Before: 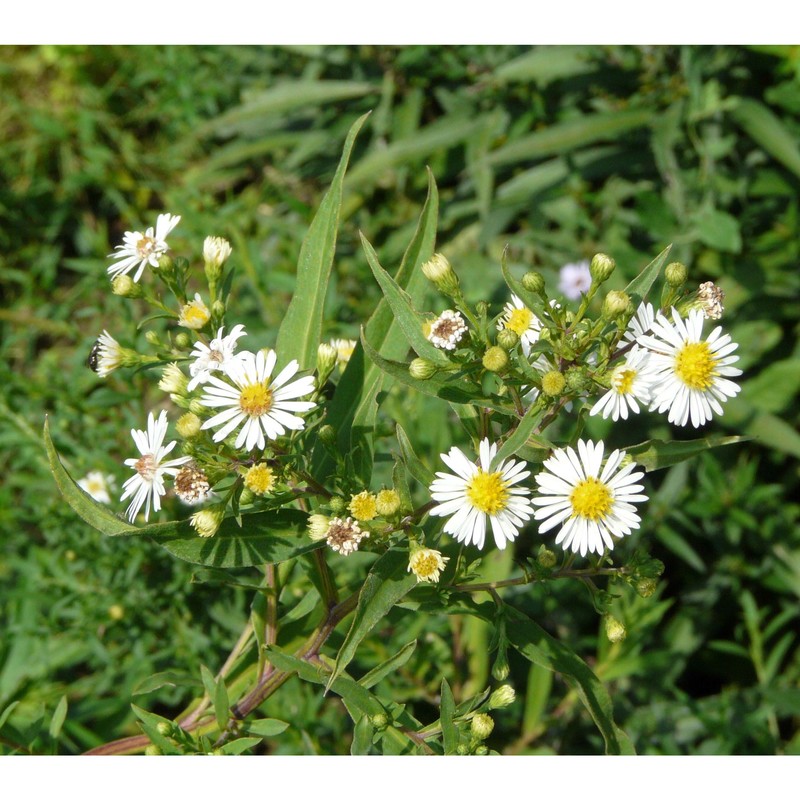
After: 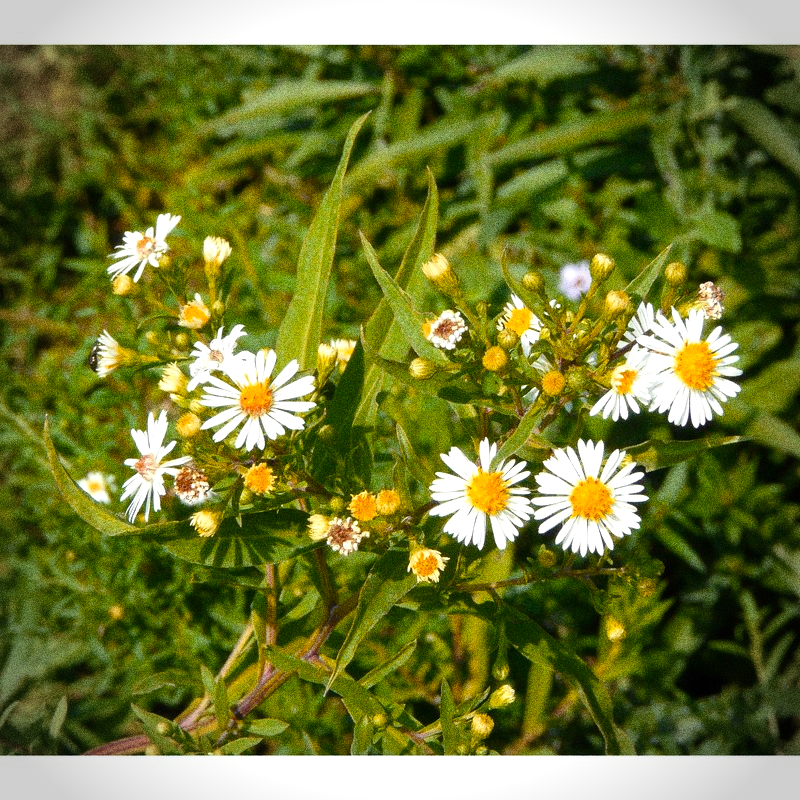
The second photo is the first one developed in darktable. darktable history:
color zones: curves: ch1 [(0.239, 0.552) (0.75, 0.5)]; ch2 [(0.25, 0.462) (0.749, 0.457)], mix 25.94%
exposure: exposure 0.081 EV, compensate highlight preservation false
color balance rgb: linear chroma grading › shadows 16%, perceptual saturation grading › global saturation 8%, perceptual saturation grading › shadows 4%, perceptual brilliance grading › global brilliance 2%, perceptual brilliance grading › highlights 8%, perceptual brilliance grading › shadows -4%, global vibrance 16%, saturation formula JzAzBz (2021)
vignetting: automatic ratio true
grain: coarseness 10.62 ISO, strength 55.56%
